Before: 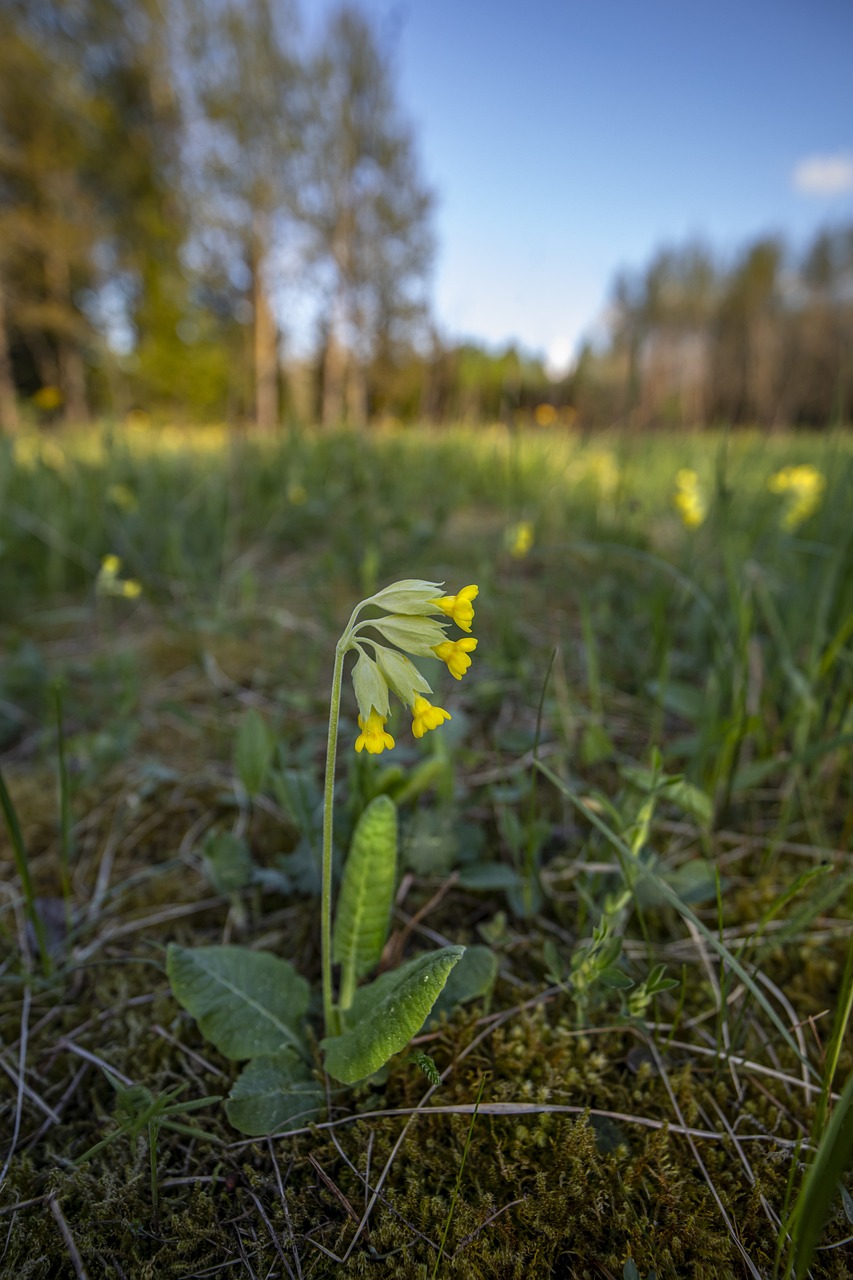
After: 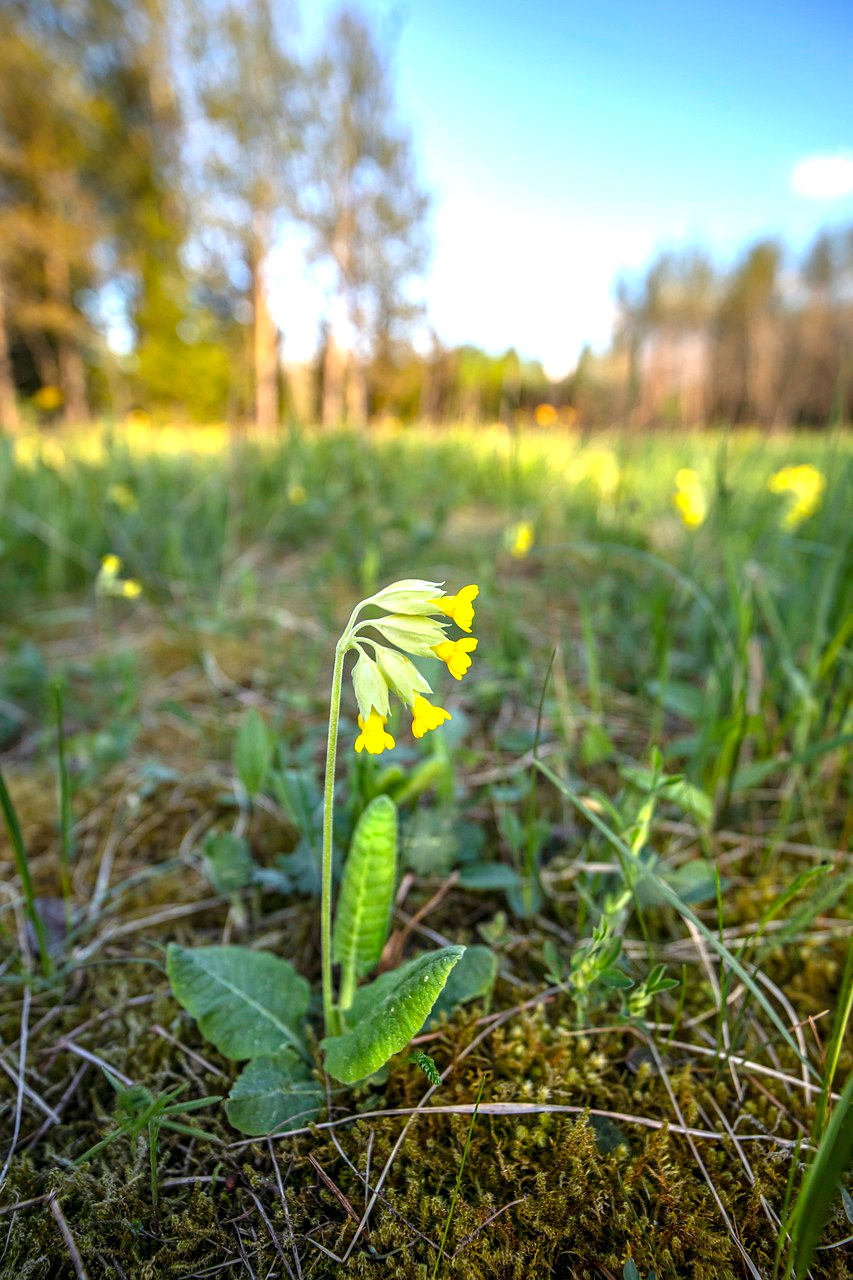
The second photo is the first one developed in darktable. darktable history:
exposure: black level correction 0, exposure 1.373 EV, compensate highlight preservation false
